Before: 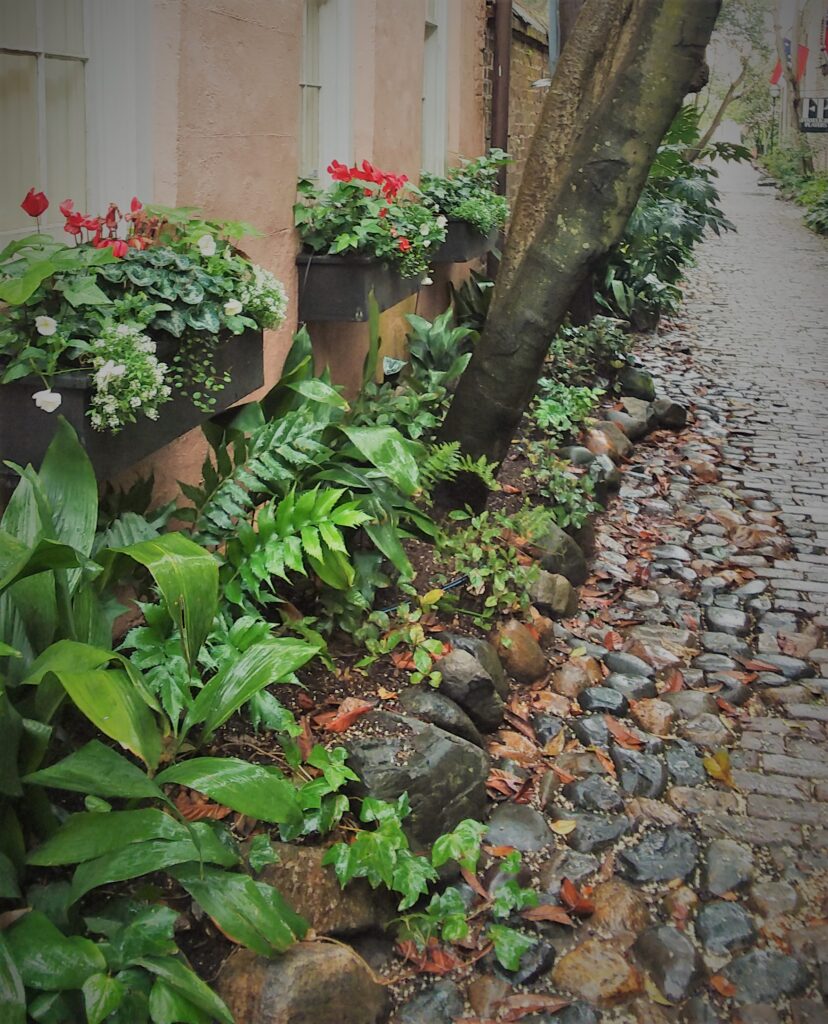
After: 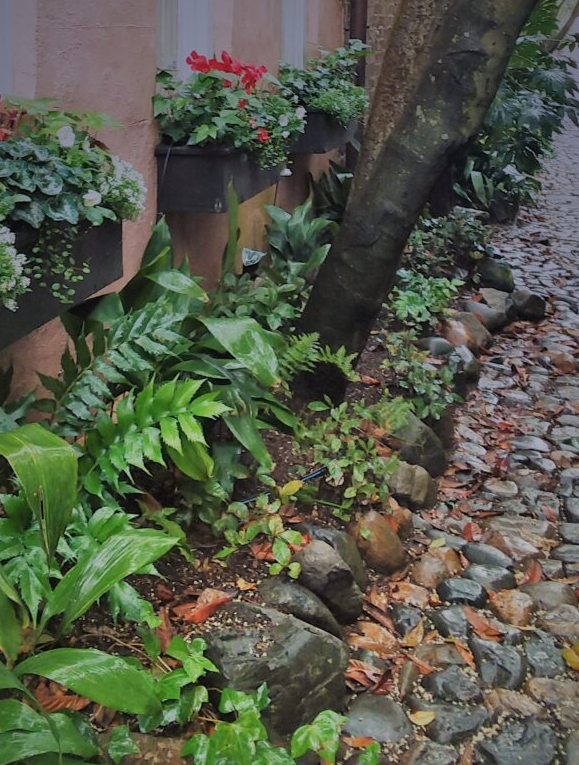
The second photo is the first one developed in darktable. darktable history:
crop and rotate: left 17.046%, top 10.659%, right 12.989%, bottom 14.553%
graduated density: hue 238.83°, saturation 50%
